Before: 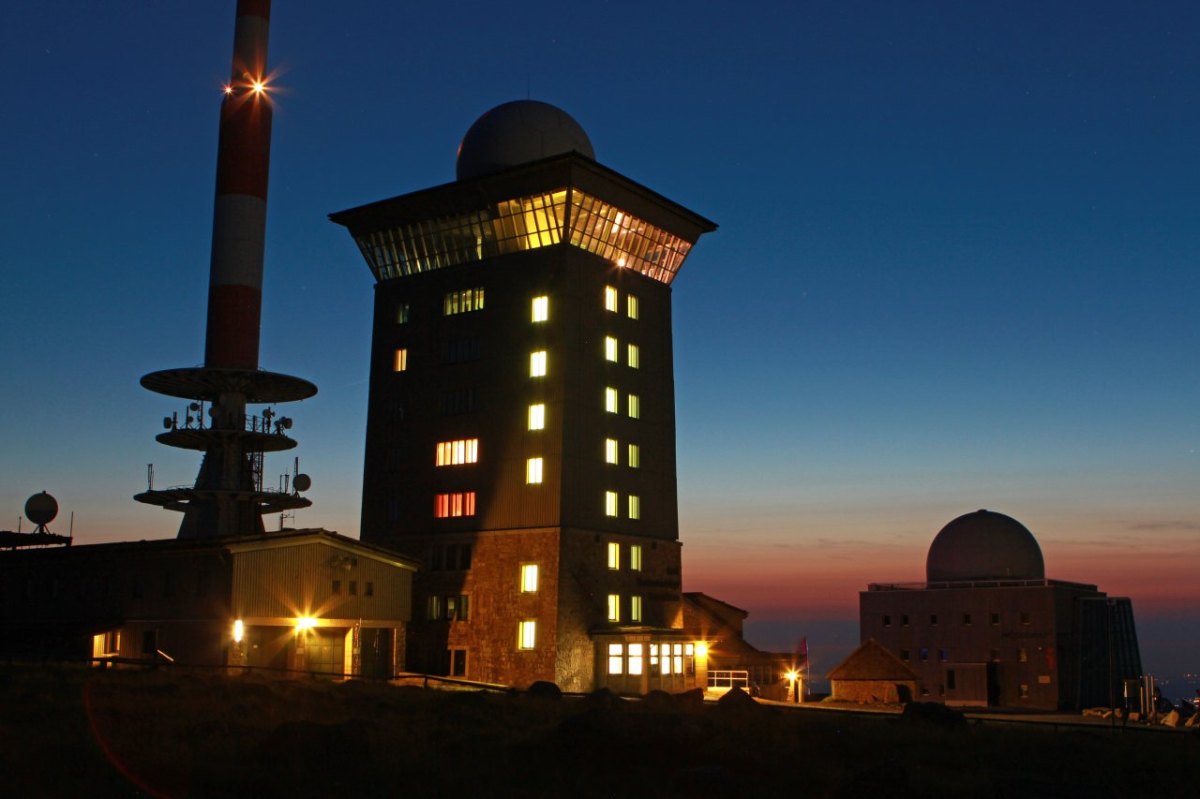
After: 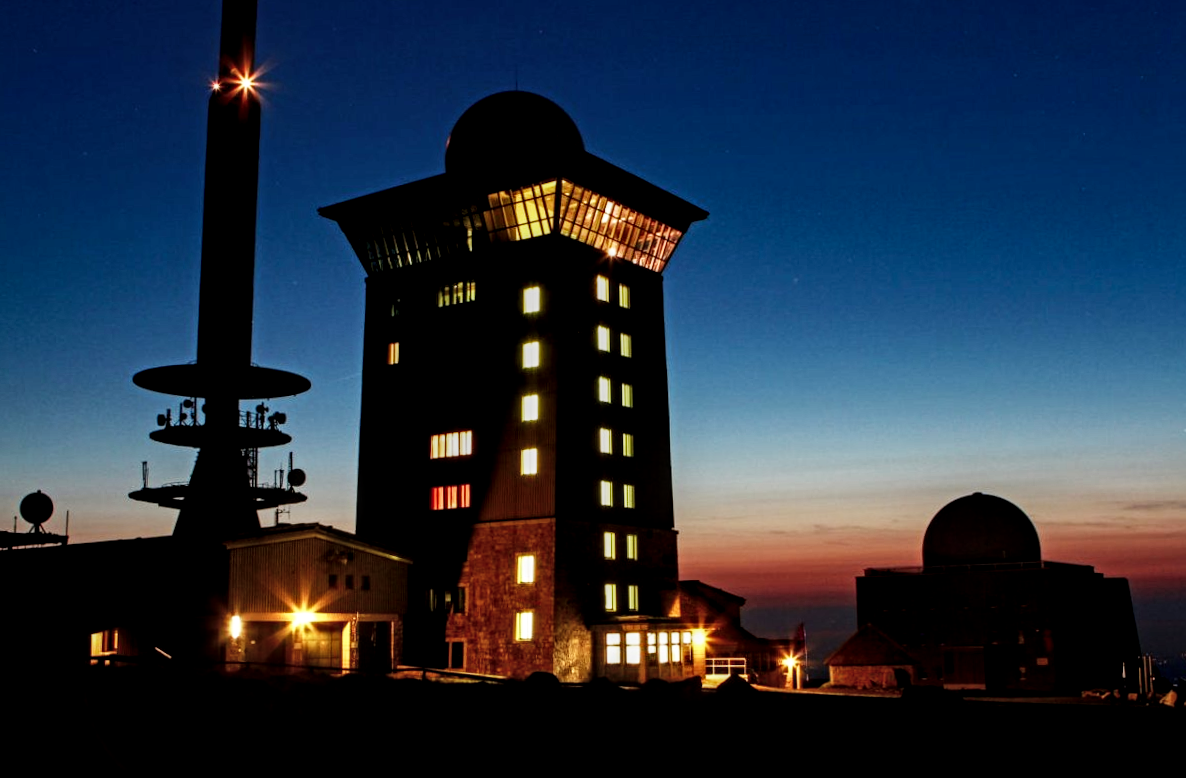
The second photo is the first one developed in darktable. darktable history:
sigmoid: contrast 1.7, skew -0.2, preserve hue 0%, red attenuation 0.1, red rotation 0.035, green attenuation 0.1, green rotation -0.017, blue attenuation 0.15, blue rotation -0.052, base primaries Rec2020
local contrast: highlights 60%, shadows 60%, detail 160%
exposure: exposure -0.021 EV, compensate highlight preservation false
rotate and perspective: rotation -1°, crop left 0.011, crop right 0.989, crop top 0.025, crop bottom 0.975
